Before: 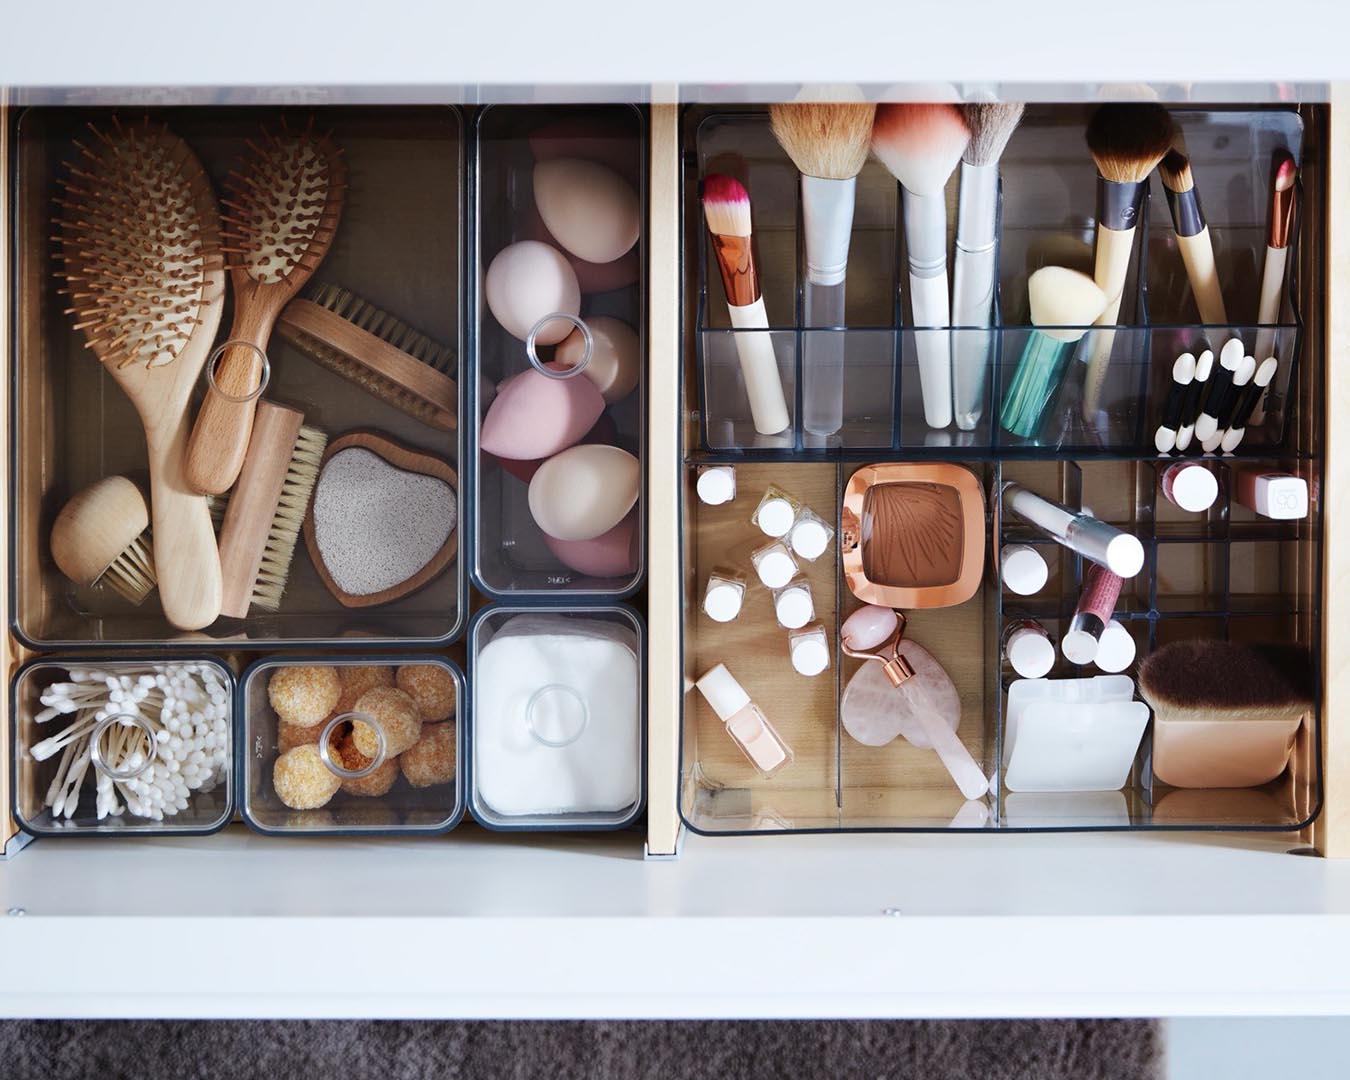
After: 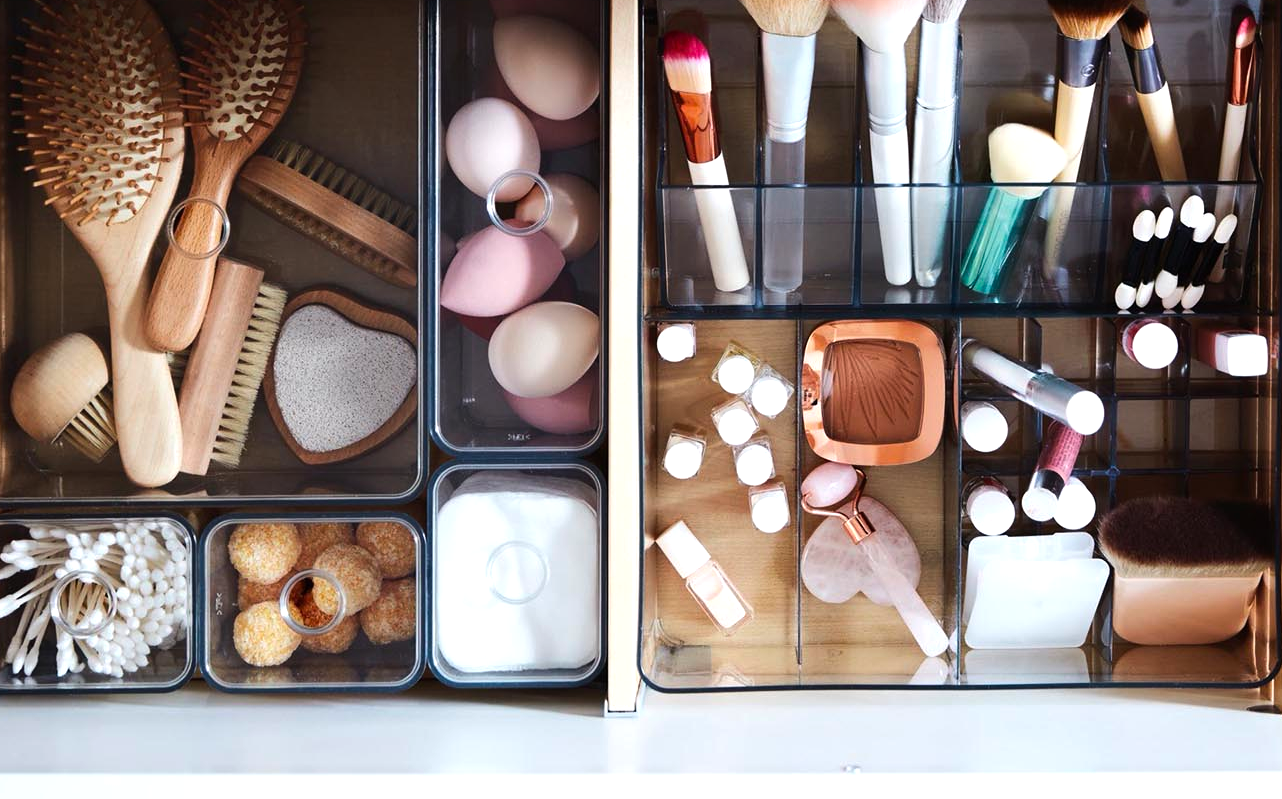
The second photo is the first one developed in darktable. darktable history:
tone equalizer: -8 EV -0.417 EV, -7 EV -0.389 EV, -6 EV -0.333 EV, -5 EV -0.222 EV, -3 EV 0.222 EV, -2 EV 0.333 EV, -1 EV 0.389 EV, +0 EV 0.417 EV, edges refinement/feathering 500, mask exposure compensation -1.57 EV, preserve details no
crop and rotate: left 2.991%, top 13.302%, right 1.981%, bottom 12.636%
